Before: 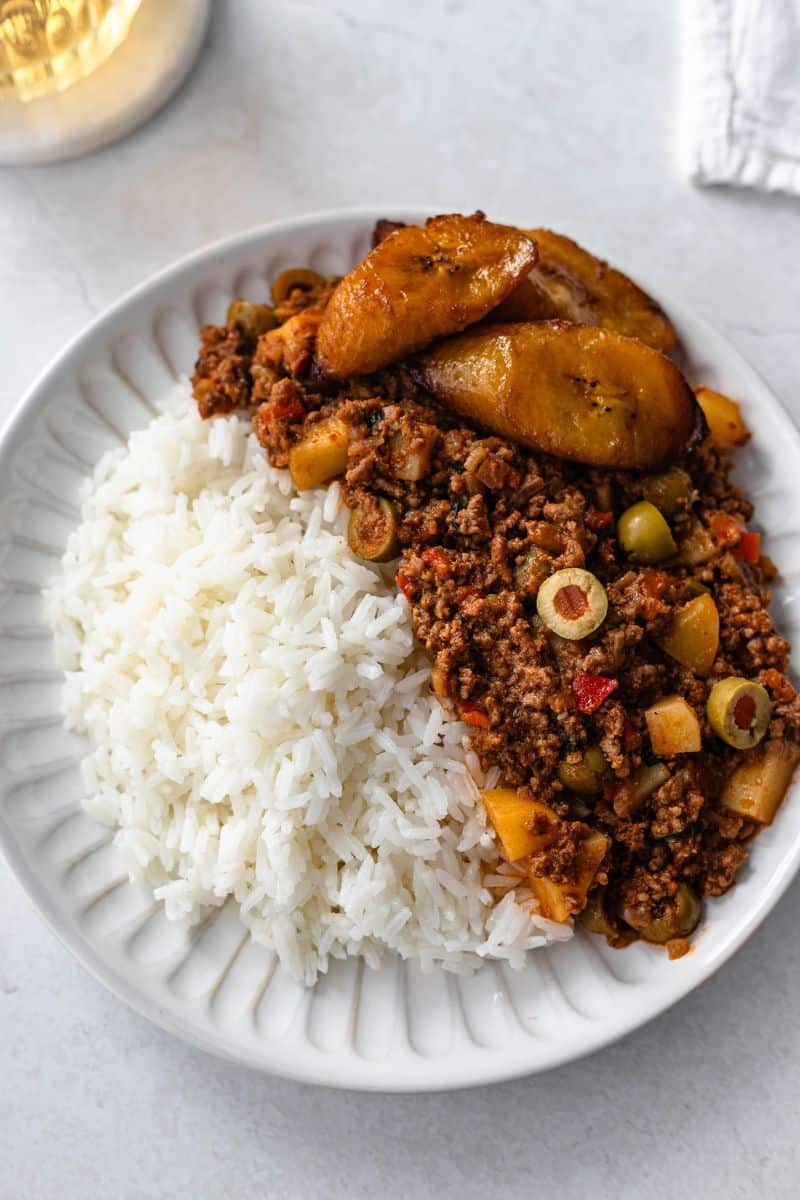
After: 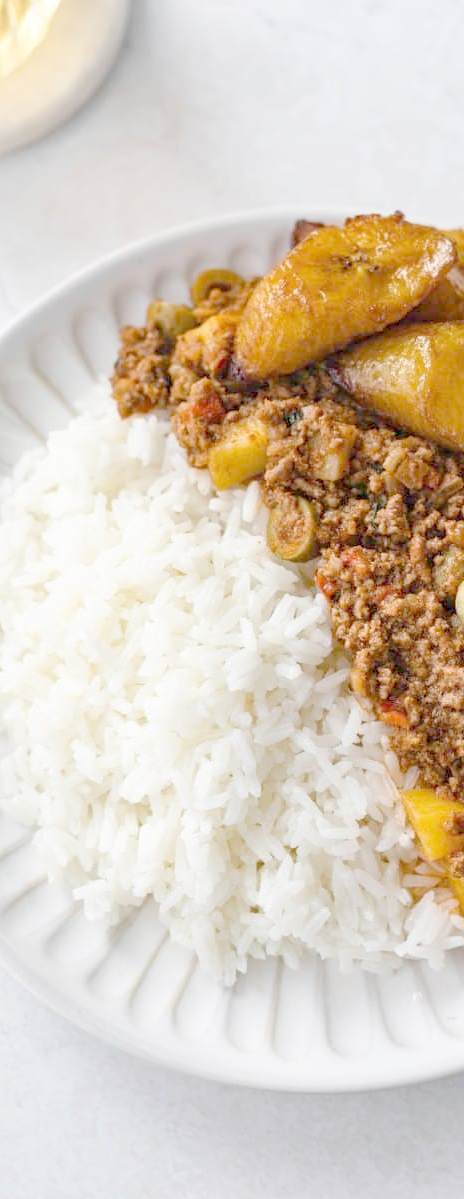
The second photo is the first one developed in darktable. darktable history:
crop: left 10.19%, right 31.754%
